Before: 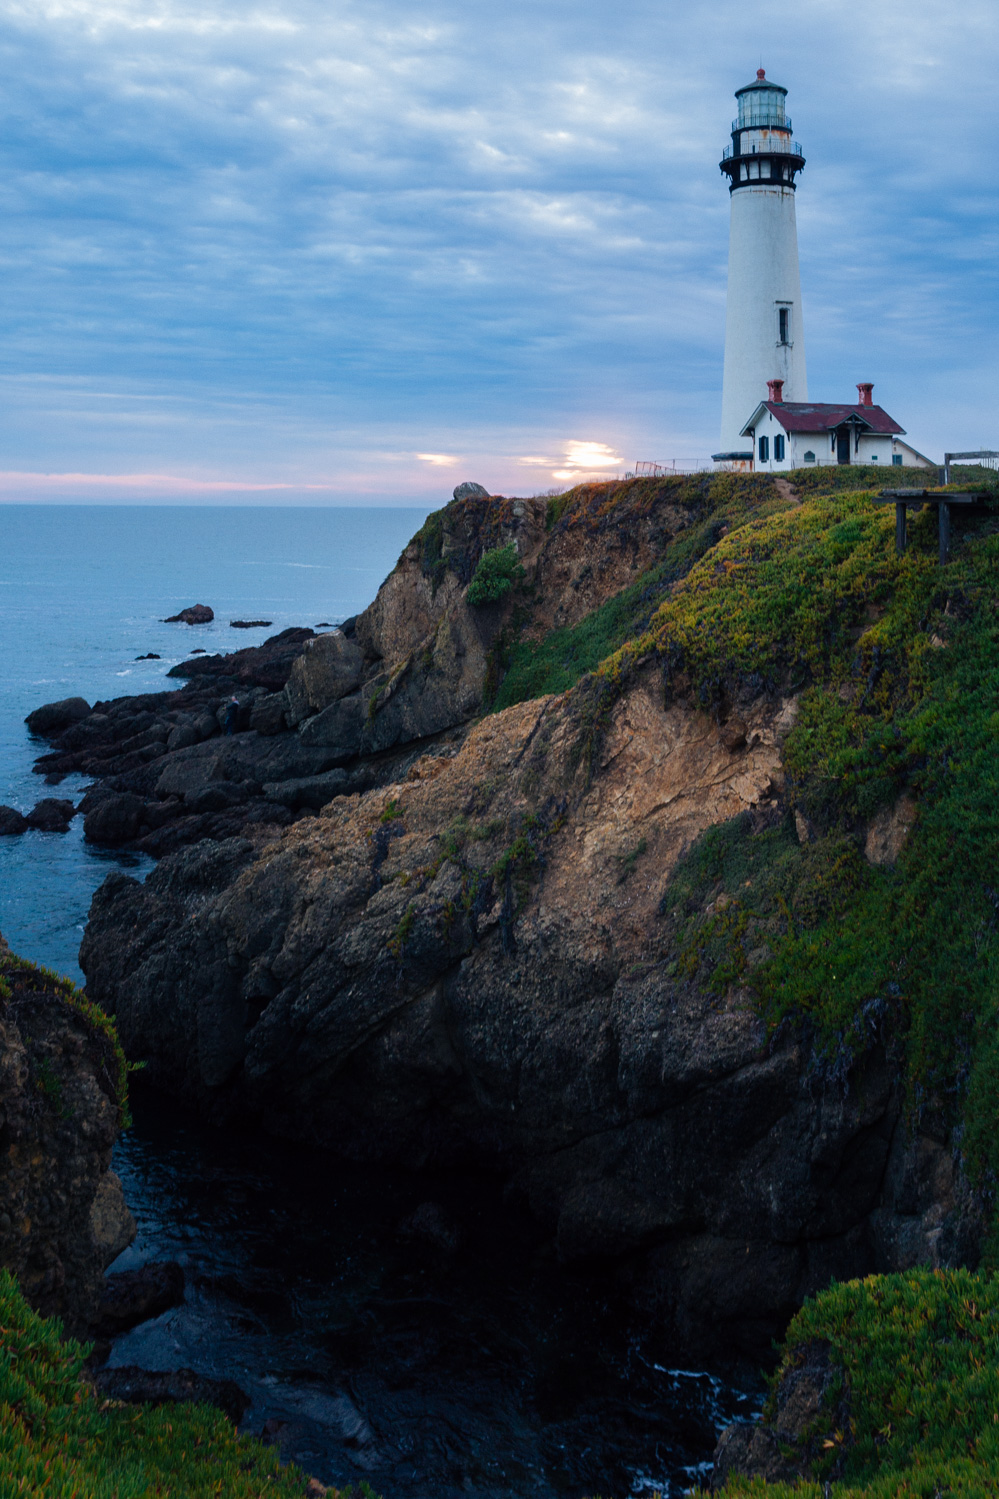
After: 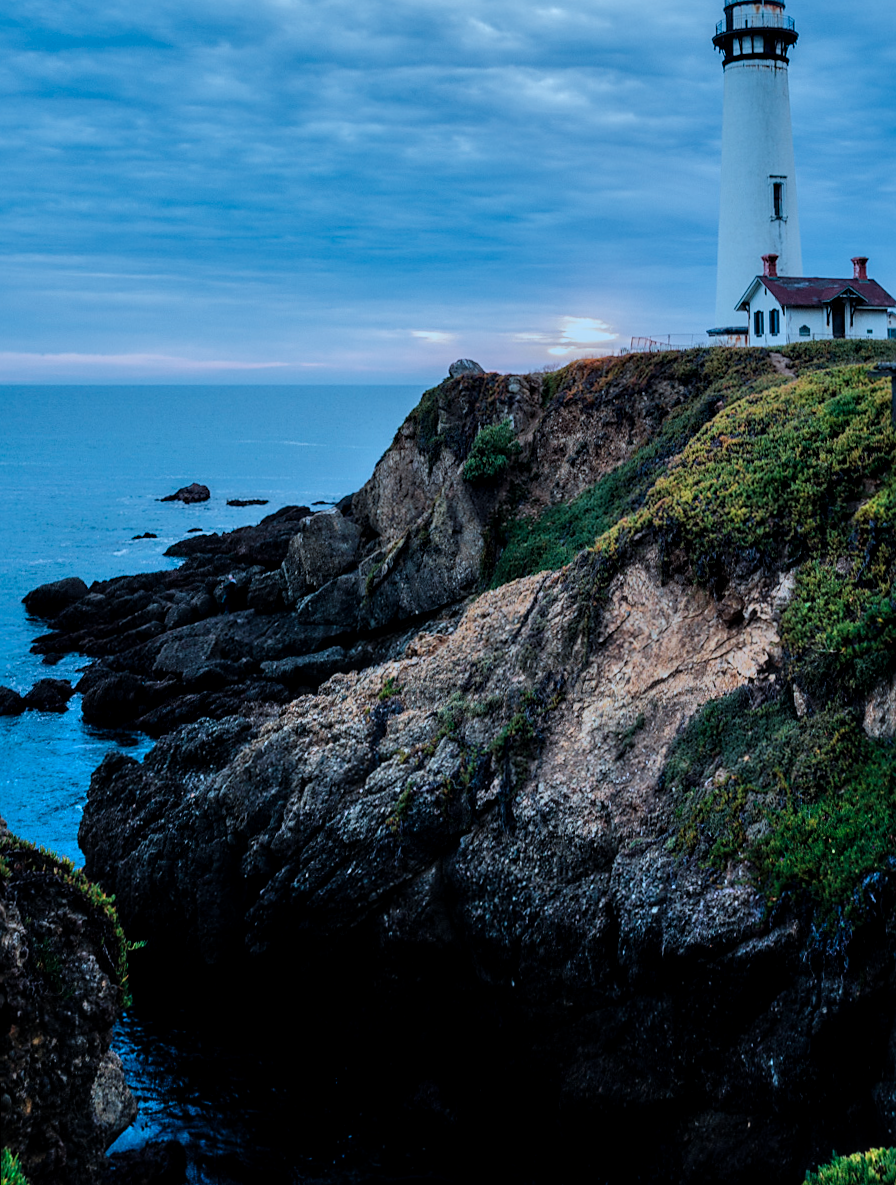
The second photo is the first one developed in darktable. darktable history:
crop: top 7.49%, right 9.717%, bottom 11.943%
color correction: highlights a* -9.73, highlights b* -21.22
shadows and highlights: soften with gaussian
rotate and perspective: rotation -0.45°, automatic cropping original format, crop left 0.008, crop right 0.992, crop top 0.012, crop bottom 0.988
color balance rgb: perceptual saturation grading › global saturation 3.7%, global vibrance 5.56%, contrast 3.24%
filmic rgb: black relative exposure -7.65 EV, white relative exposure 4.56 EV, hardness 3.61
sharpen: radius 1.864, amount 0.398, threshold 1.271
local contrast: on, module defaults
